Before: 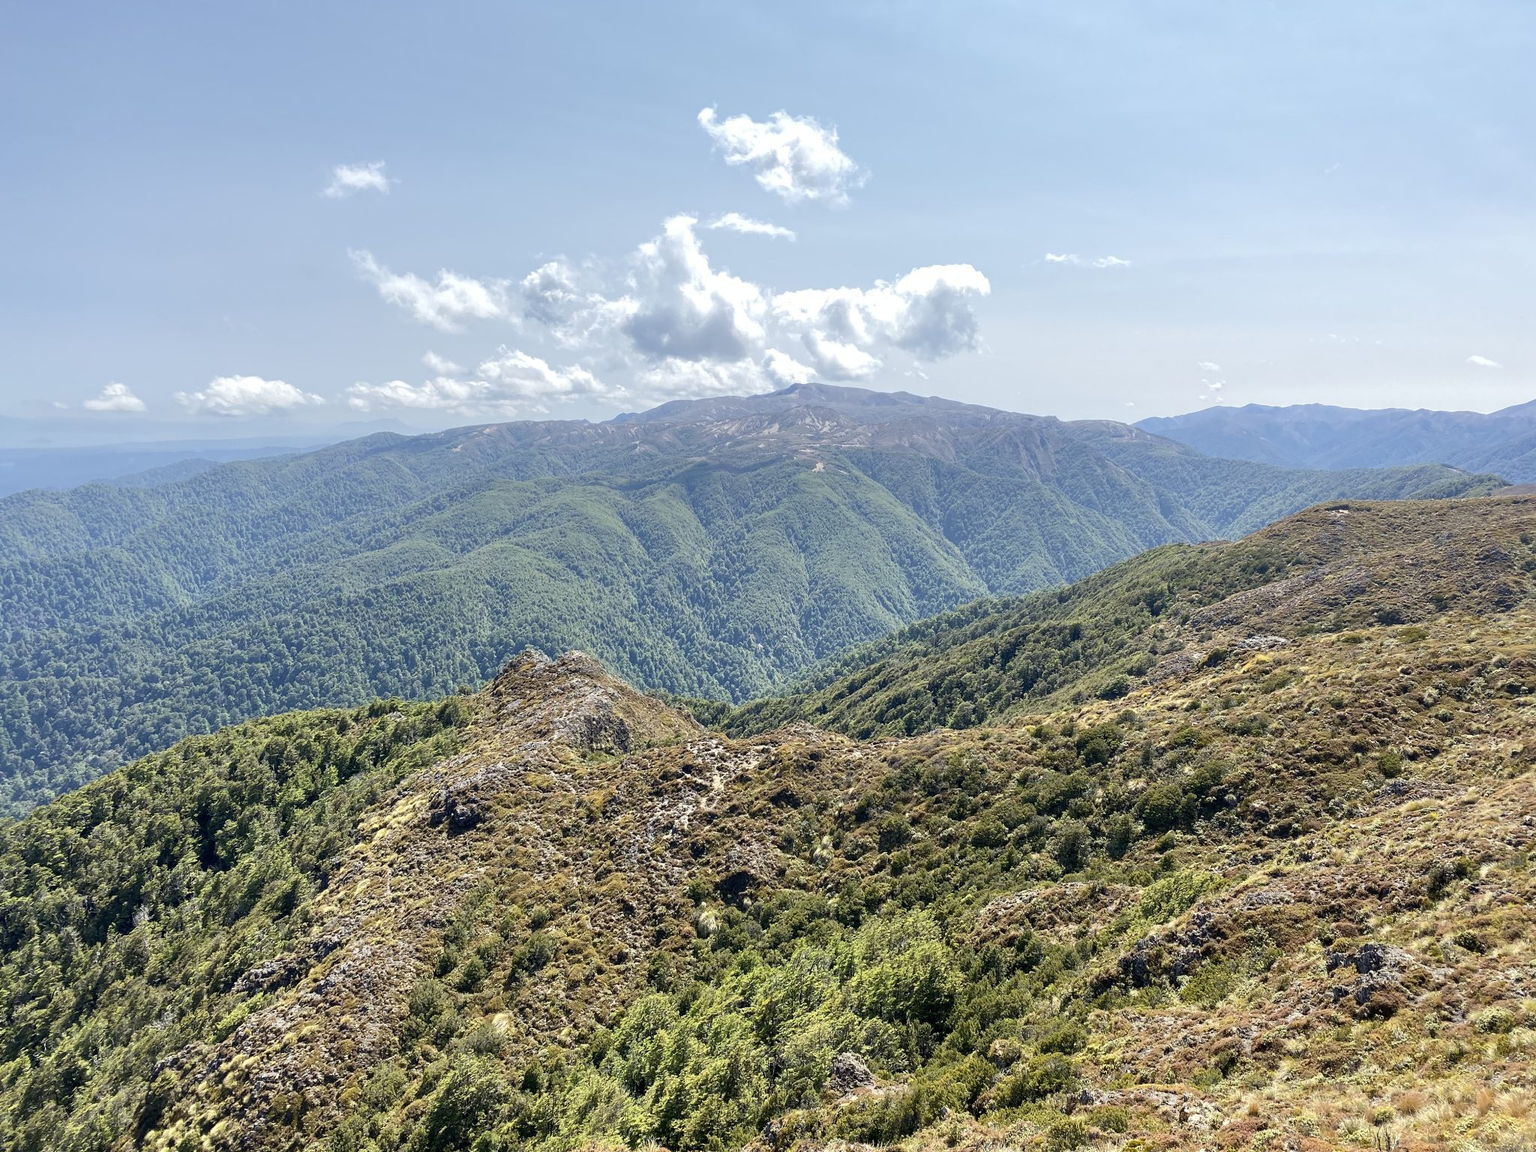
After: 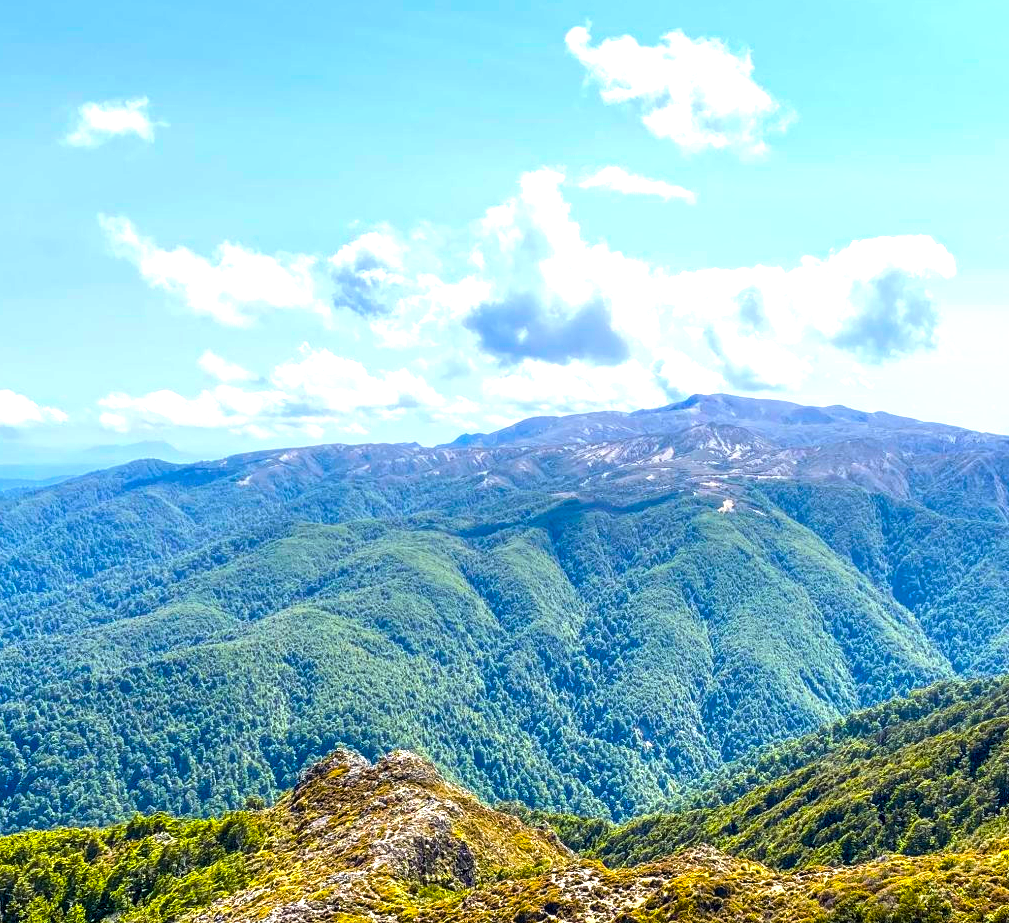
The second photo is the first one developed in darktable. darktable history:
color balance rgb: linear chroma grading › shadows -40%, linear chroma grading › highlights 40%, linear chroma grading › global chroma 45%, linear chroma grading › mid-tones -30%, perceptual saturation grading › global saturation 55%, perceptual saturation grading › highlights -50%, perceptual saturation grading › mid-tones 40%, perceptual saturation grading › shadows 30%, perceptual brilliance grading › global brilliance 20%, perceptual brilliance grading › shadows -40%, global vibrance 35%
crop: left 17.835%, top 7.675%, right 32.881%, bottom 32.213%
local contrast: on, module defaults
